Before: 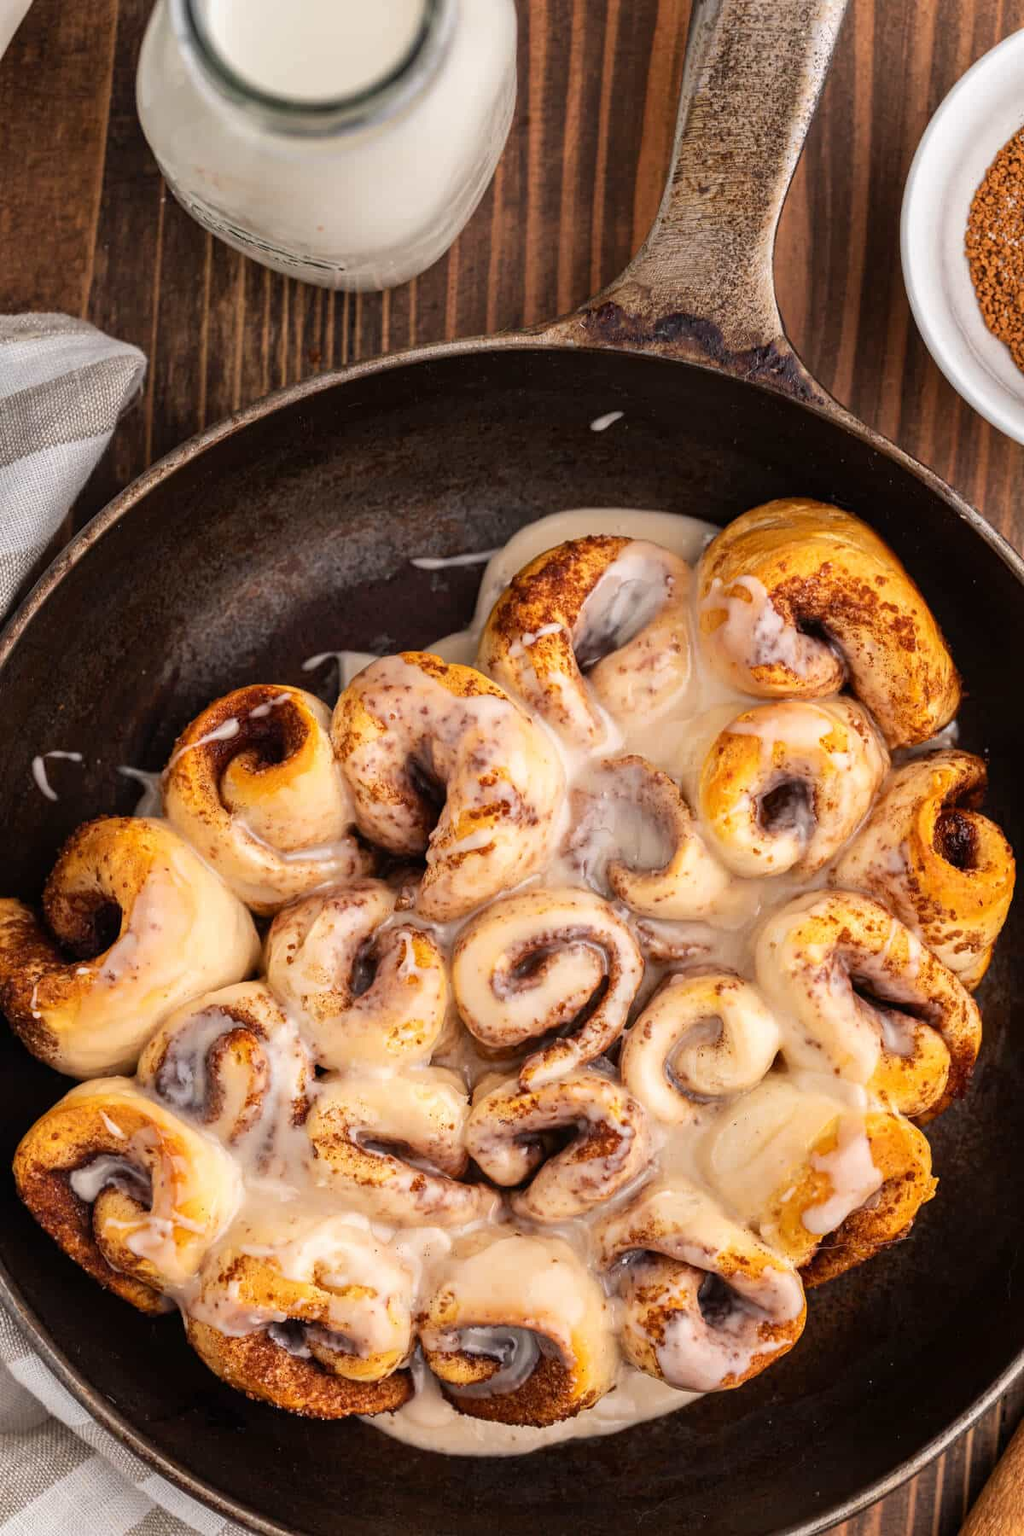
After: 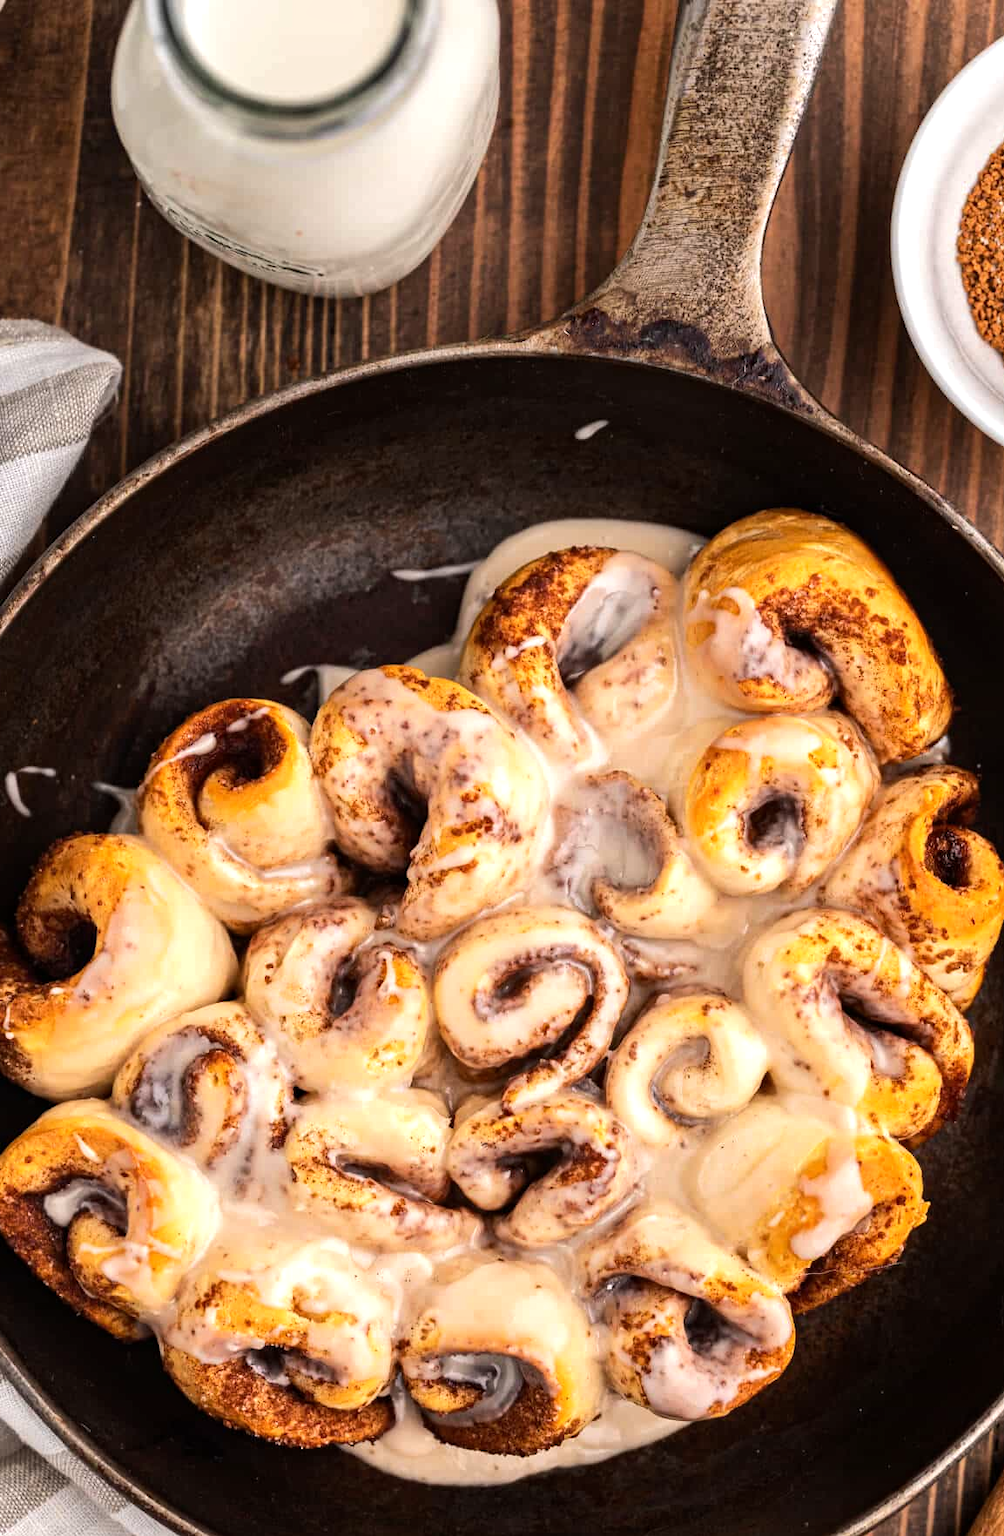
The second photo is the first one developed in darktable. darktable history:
tone equalizer: -8 EV -0.446 EV, -7 EV -0.401 EV, -6 EV -0.323 EV, -5 EV -0.191 EV, -3 EV 0.251 EV, -2 EV 0.314 EV, -1 EV 0.363 EV, +0 EV 0.425 EV, edges refinement/feathering 500, mask exposure compensation -1.57 EV, preserve details no
crop and rotate: left 2.726%, right 1.046%, bottom 1.99%
contrast equalizer: octaves 7, y [[0.5, 0.5, 0.501, 0.63, 0.504, 0.5], [0.5 ×6], [0.5 ×6], [0 ×6], [0 ×6]], mix 0.217
